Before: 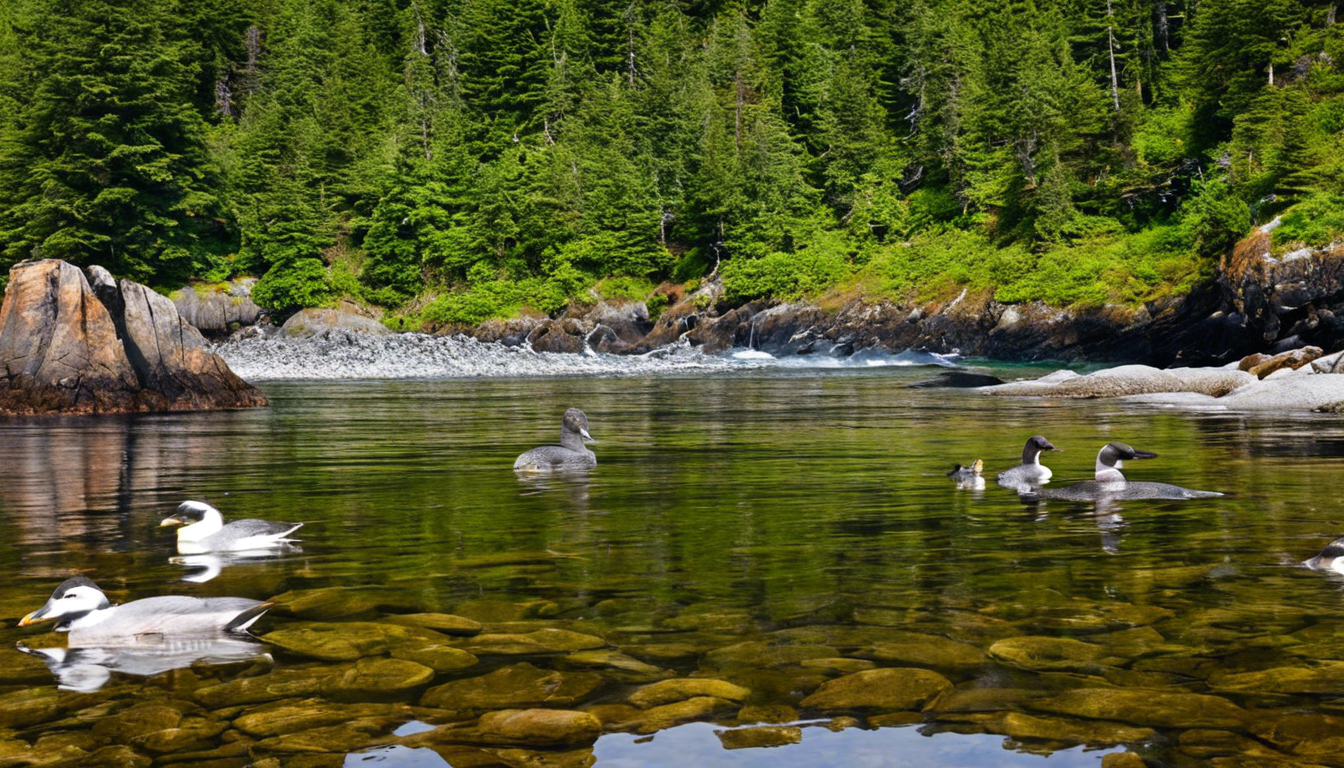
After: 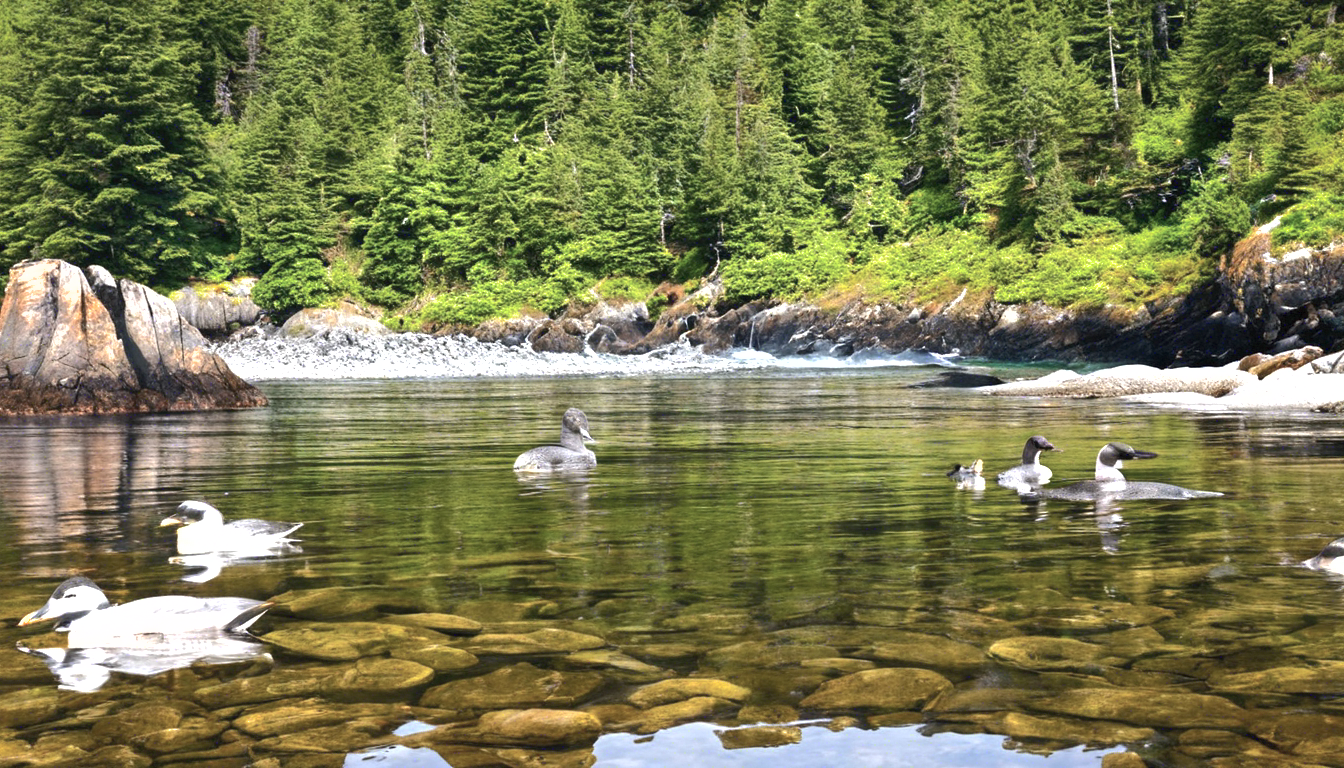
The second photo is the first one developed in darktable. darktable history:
exposure: exposure 1.16 EV, compensate exposure bias true, compensate highlight preservation false
contrast brightness saturation: contrast 0.1, saturation -0.3
shadows and highlights: on, module defaults
